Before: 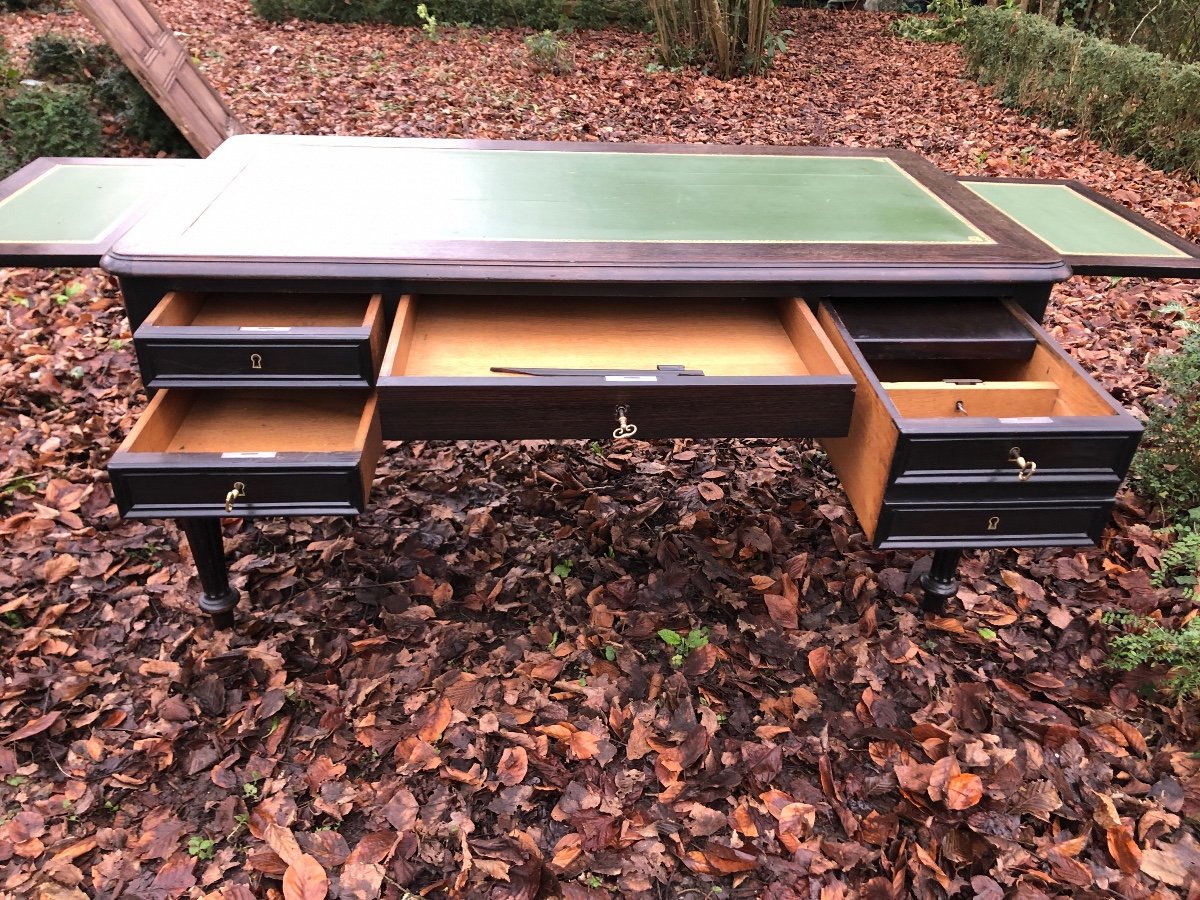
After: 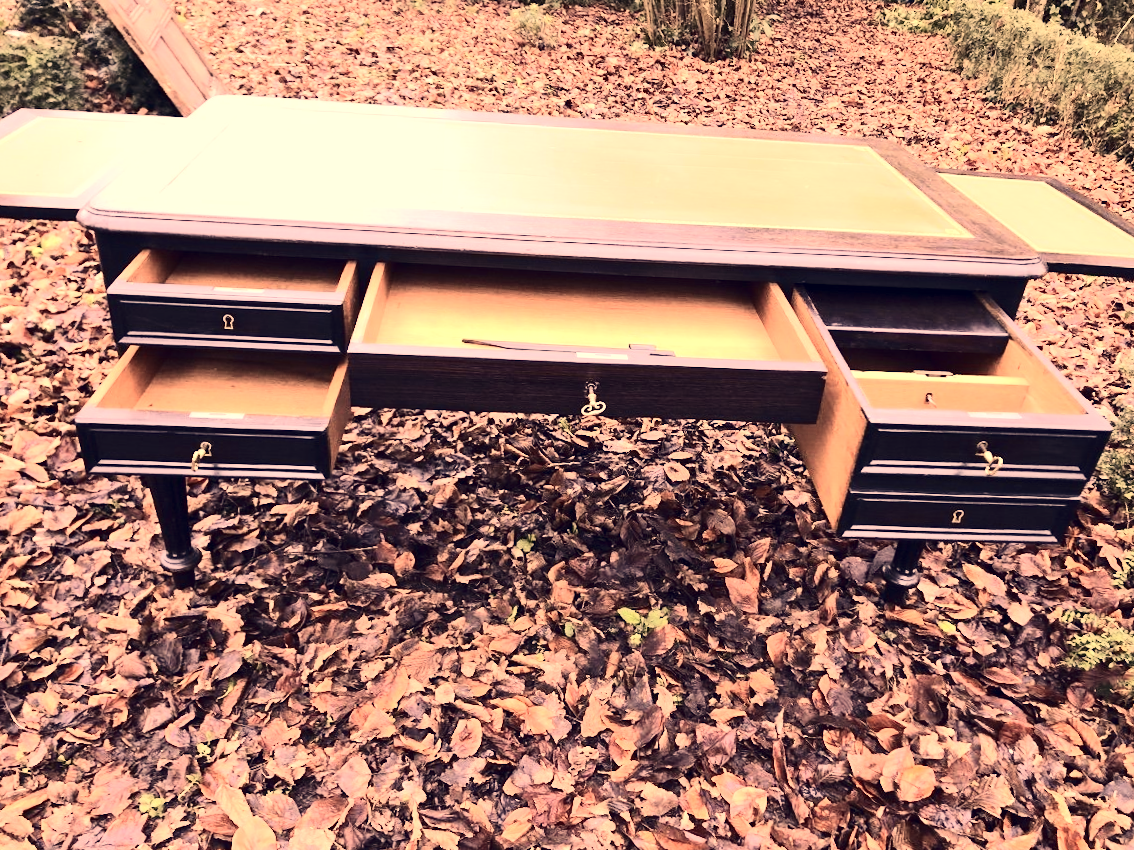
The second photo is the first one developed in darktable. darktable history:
exposure: exposure 1.275 EV, compensate exposure bias true, compensate highlight preservation false
contrast brightness saturation: contrast 0.246, saturation -0.307
contrast equalizer: y [[0.5, 0.5, 0.468, 0.5, 0.5, 0.5], [0.5 ×6], [0.5 ×6], [0 ×6], [0 ×6]], mix -0.981
crop and rotate: angle -2.54°
color correction: highlights a* 20, highlights b* 27.77, shadows a* 3.43, shadows b* -17.58, saturation 0.739
tone curve: curves: ch0 [(0, 0) (0.091, 0.066) (0.184, 0.16) (0.491, 0.519) (0.748, 0.765) (1, 0.919)]; ch1 [(0, 0) (0.179, 0.173) (0.322, 0.32) (0.424, 0.424) (0.502, 0.504) (0.56, 0.575) (0.631, 0.675) (0.777, 0.806) (1, 1)]; ch2 [(0, 0) (0.434, 0.447) (0.497, 0.498) (0.539, 0.566) (0.676, 0.691) (1, 1)], color space Lab, independent channels
